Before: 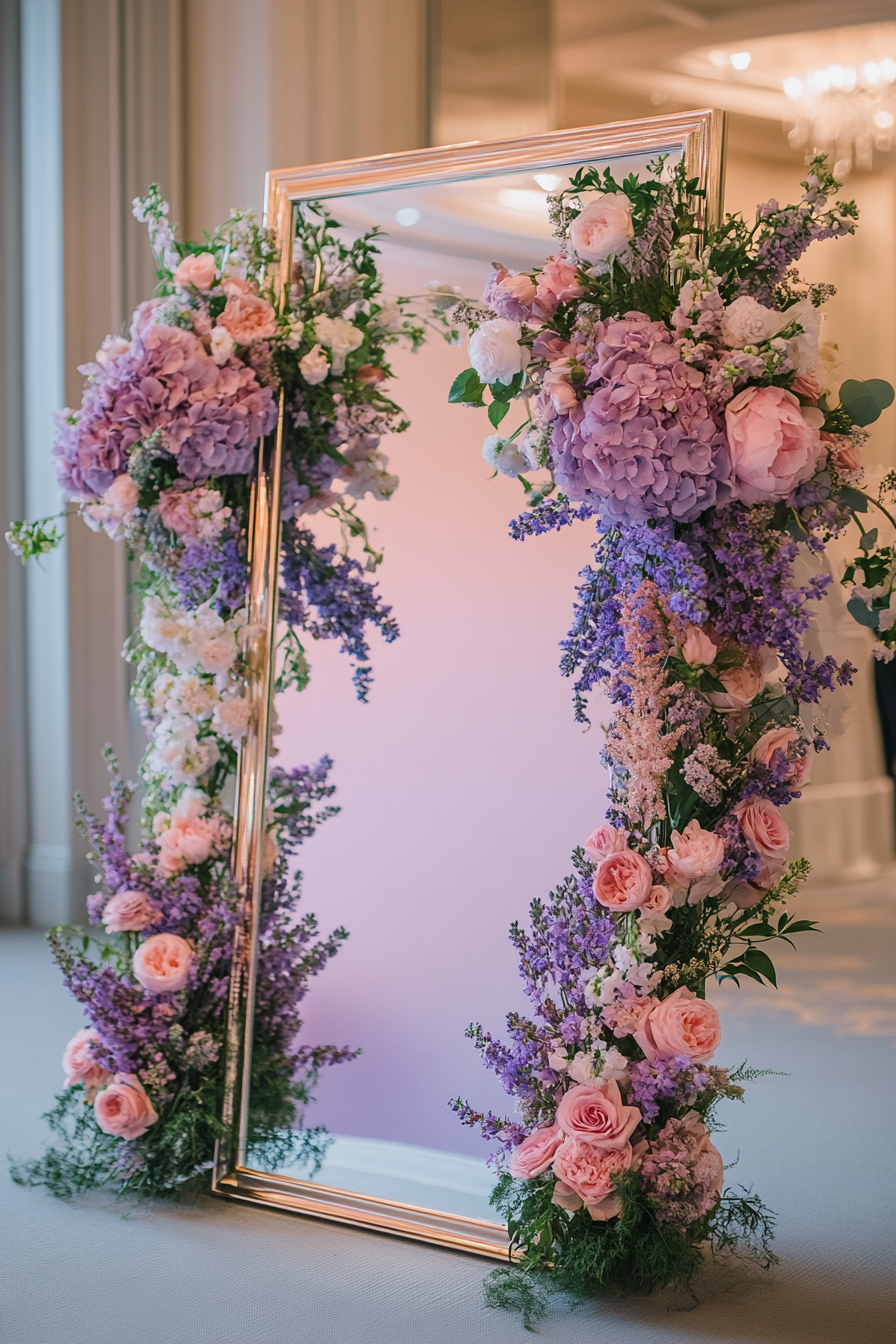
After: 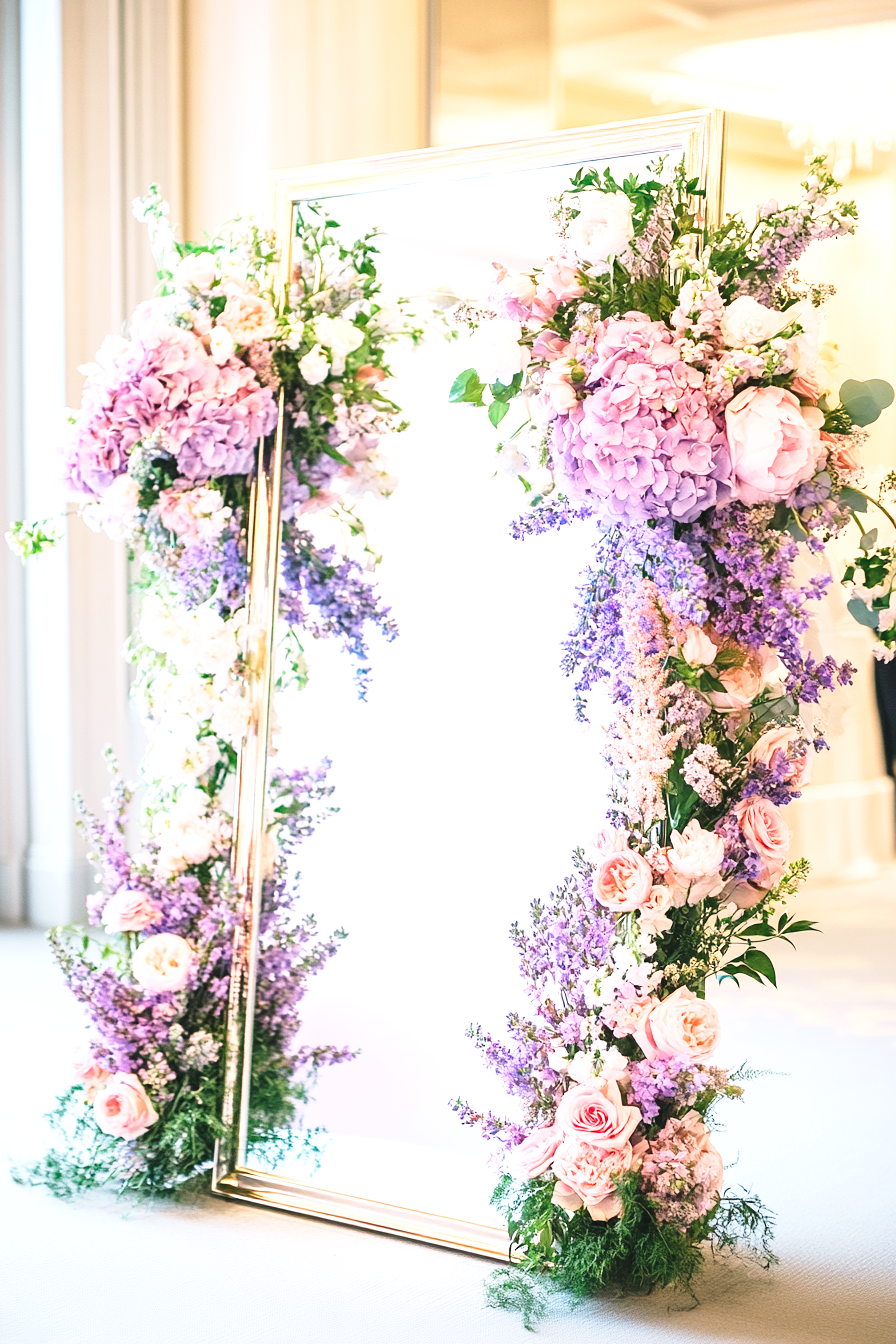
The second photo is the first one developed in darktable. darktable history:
exposure: black level correction 0, exposure 1.45 EV, compensate exposure bias true, compensate highlight preservation false
base curve: curves: ch0 [(0, 0) (0.028, 0.03) (0.121, 0.232) (0.46, 0.748) (0.859, 0.968) (1, 1)], preserve colors none
